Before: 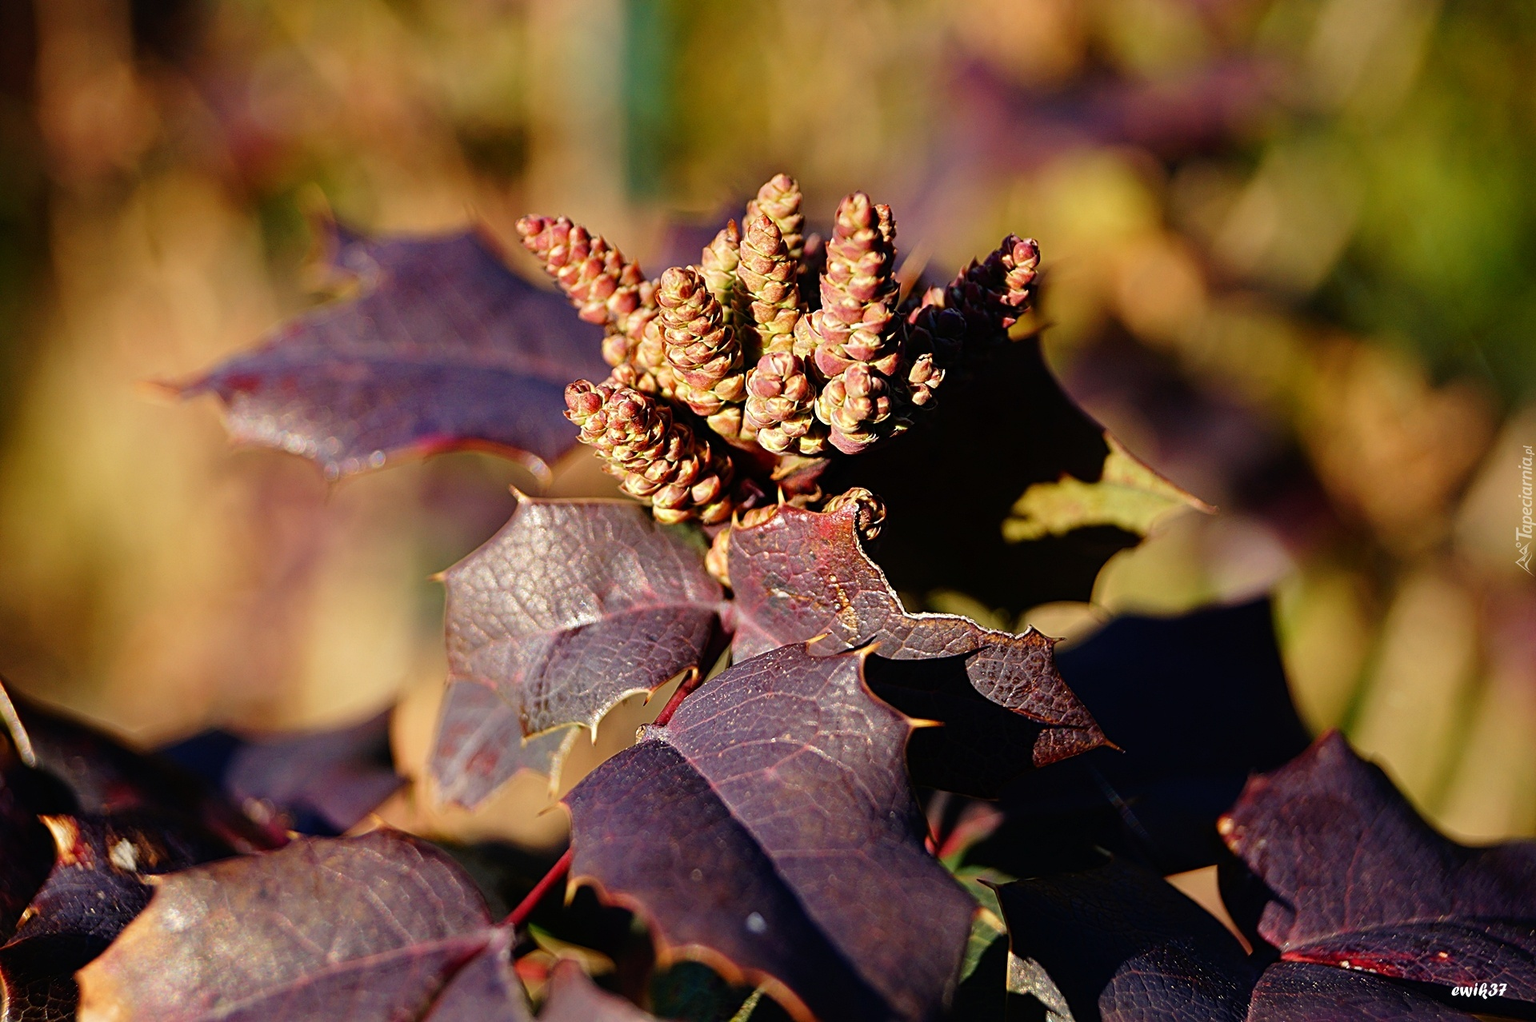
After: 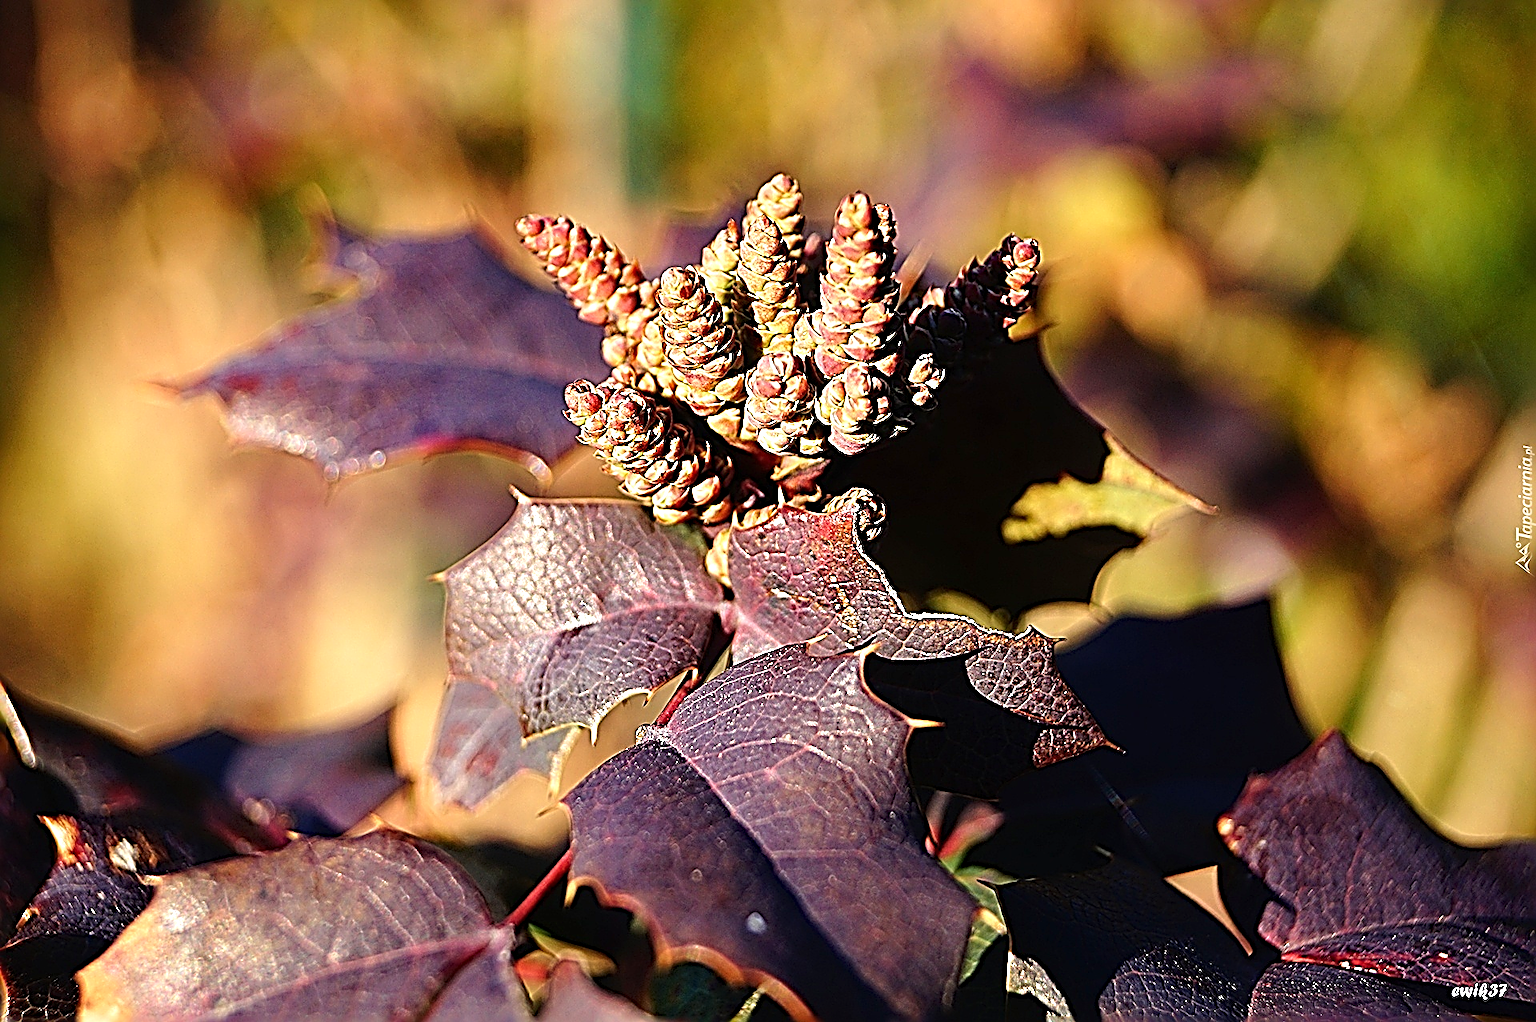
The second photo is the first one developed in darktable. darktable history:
exposure: black level correction 0, exposure 0.6 EV, compensate highlight preservation false
sharpen: radius 3.158, amount 1.731
